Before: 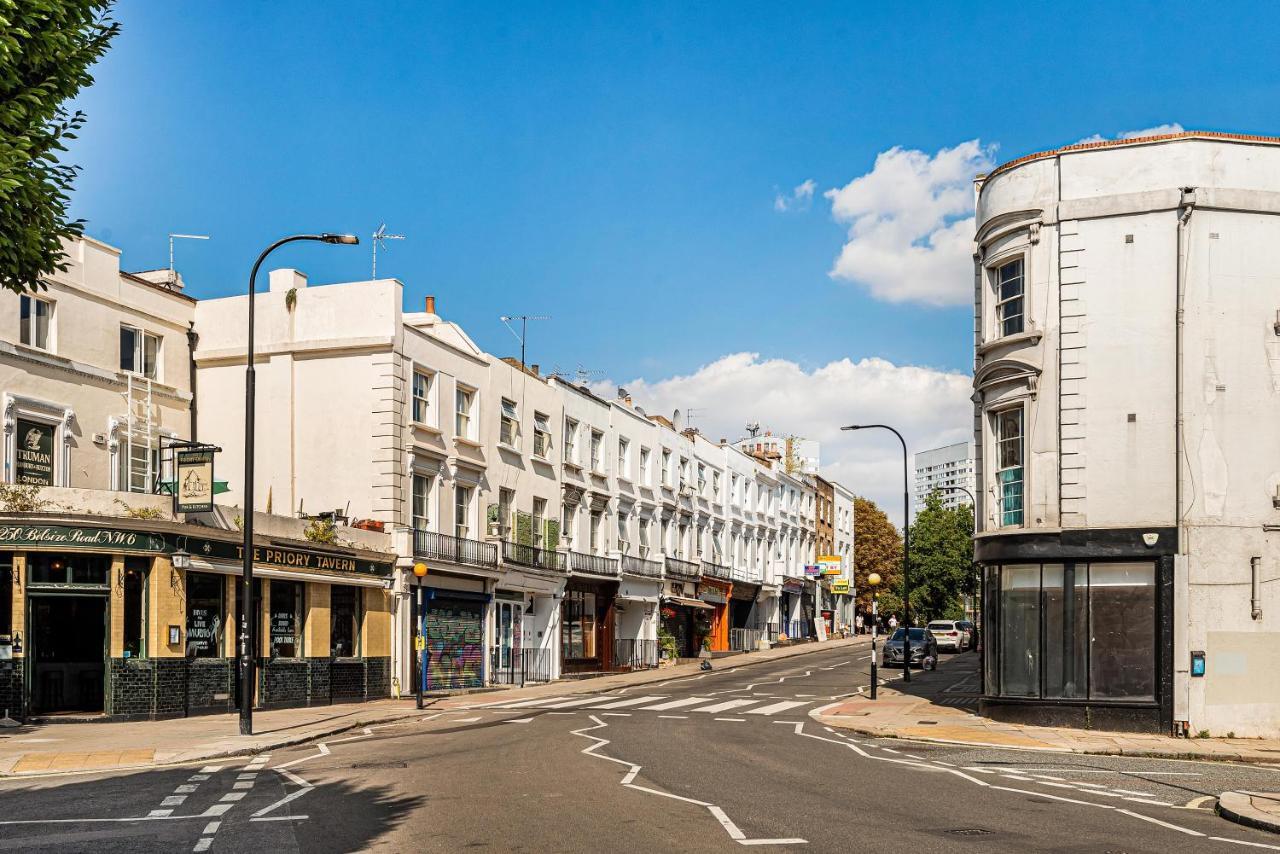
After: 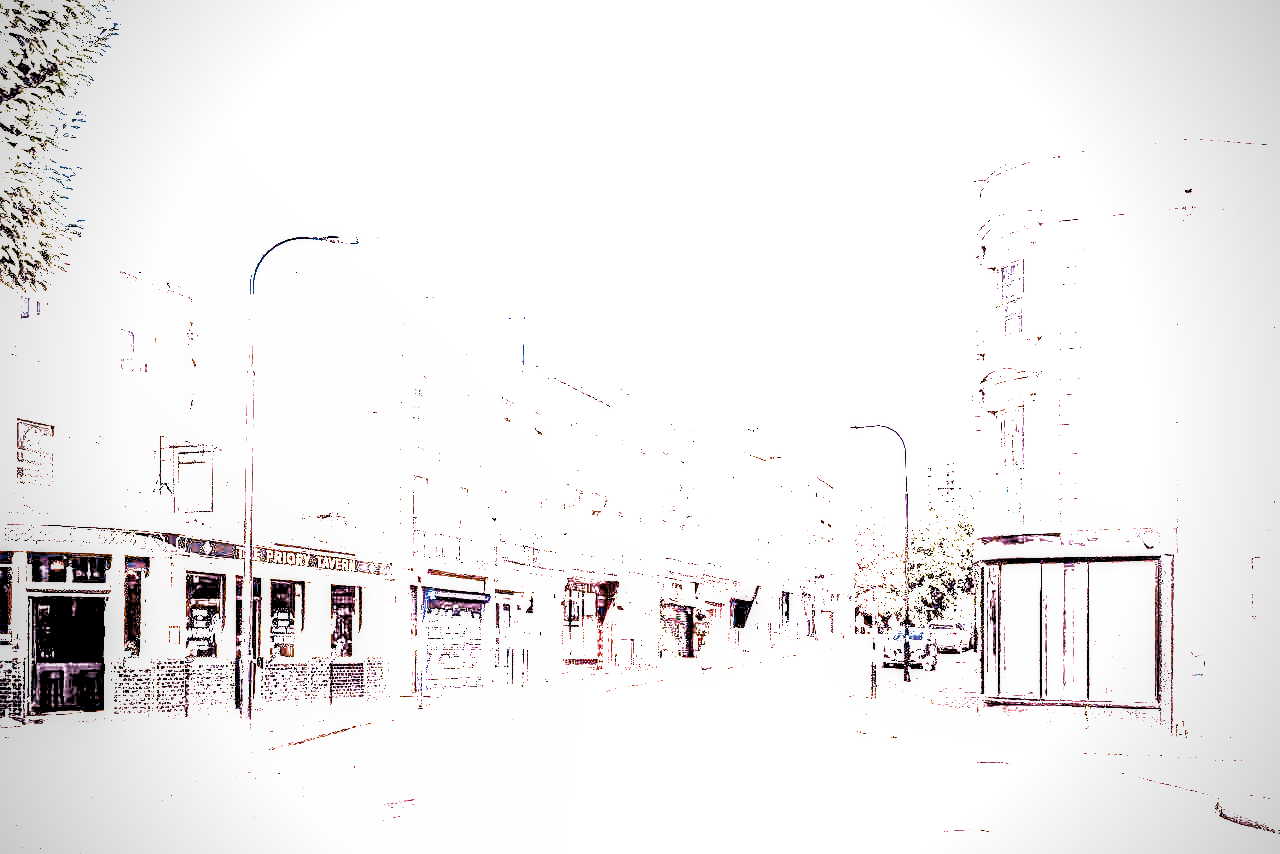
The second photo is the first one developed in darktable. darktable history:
white balance: red 2.229, blue 1.46
highlight reconstruction: on, module defaults
color calibration "scene-referred default": x 0.37, y 0.382, temperature 4313.32 K
lens correction: scale 1, crop 1, focal 35, aperture 4.5, distance 0.45, camera "Canon EOS RP", lens "Canon RF 35mm F1.8 MACRO IS STM"
exposure: black level correction 0, exposure 2.138 EV, compensate exposure bias true, compensate highlight preservation false
filmic rgb: black relative exposure -1 EV, white relative exposure 2.05 EV, hardness 1.52, contrast 2.25, enable highlight reconstruction true
haze removal: compatibility mode true, adaptive false
velvia: on, module defaults
local contrast: highlights 25%, shadows 75%, midtone range 0.75
rgb curve: curves: ch0 [(0, 0) (0.415, 0.237) (1, 1)]
sharpen: on, module defaults
vignetting: on, module defaults
